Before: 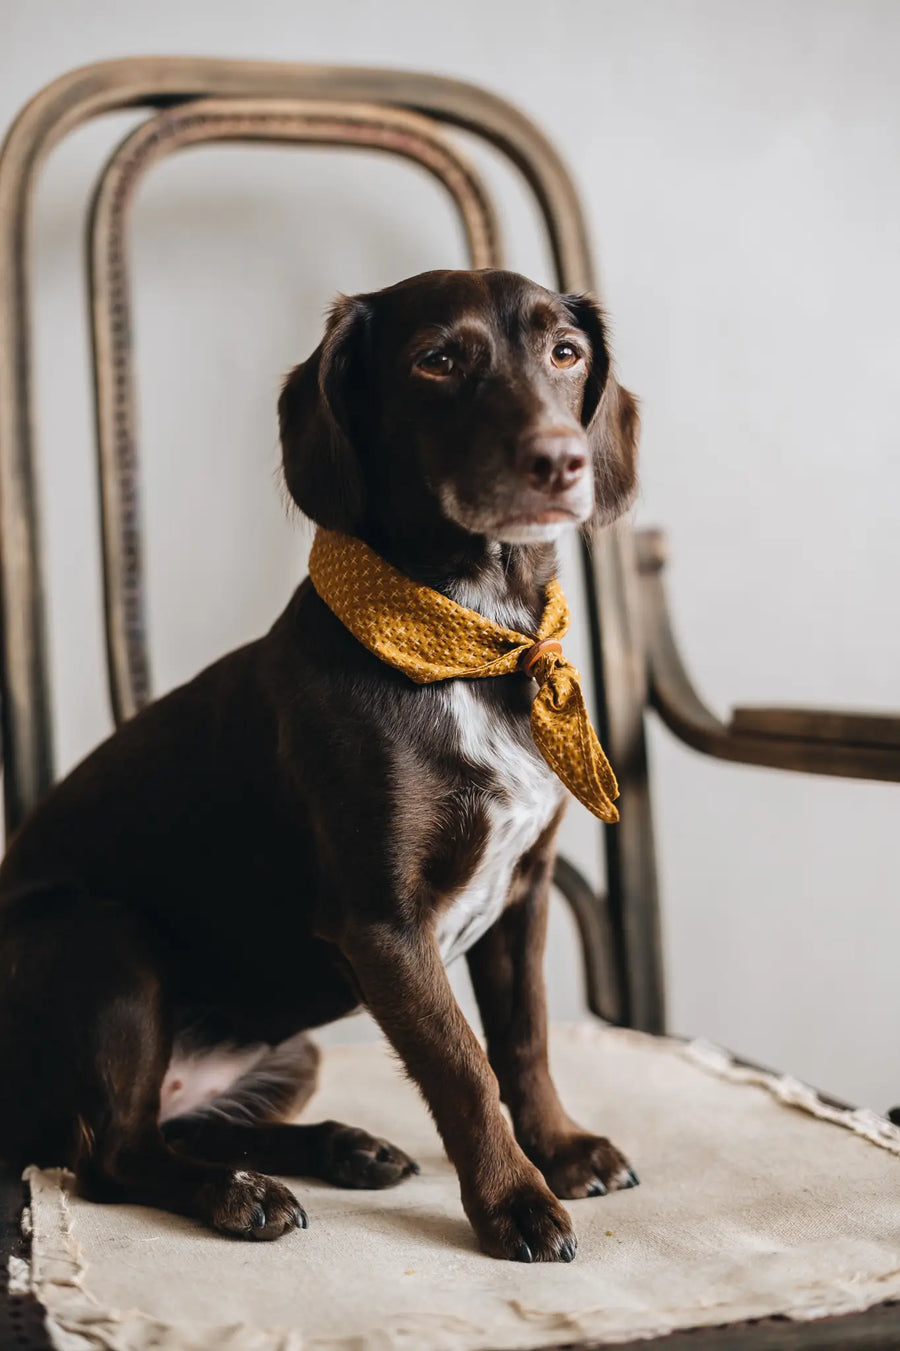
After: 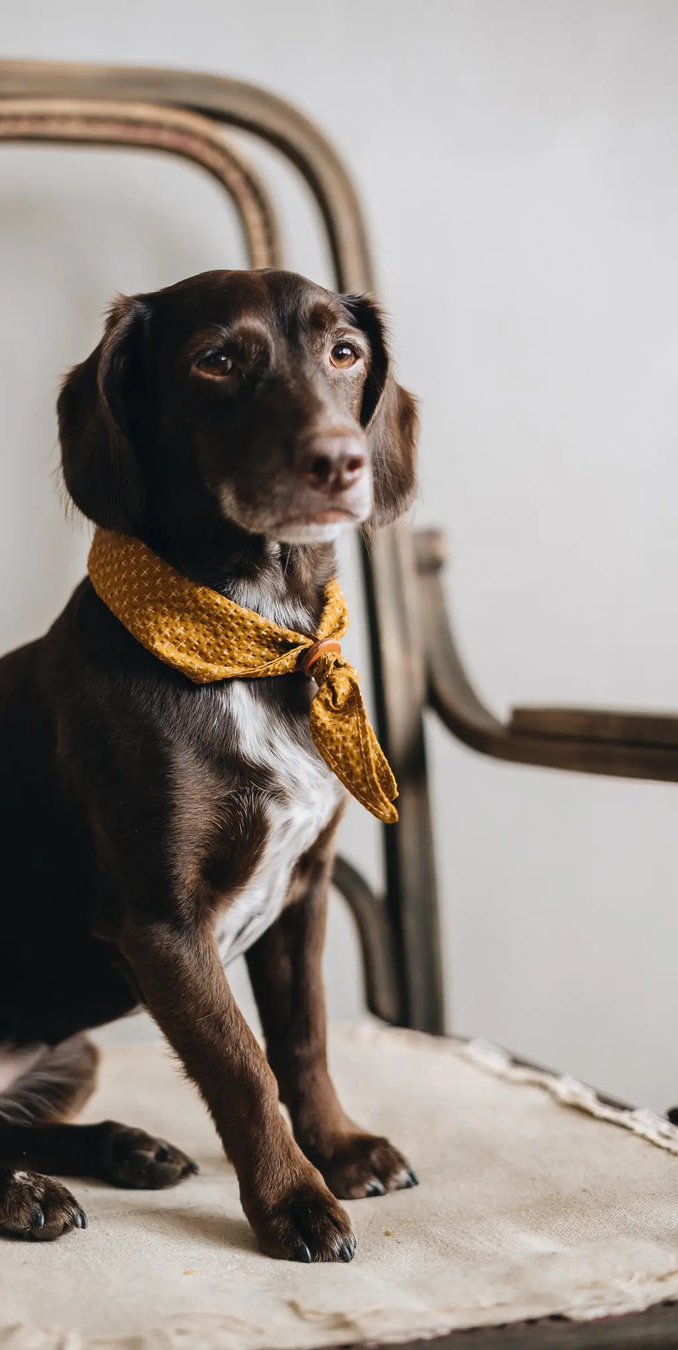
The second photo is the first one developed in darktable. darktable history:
crop and rotate: left 24.609%
shadows and highlights: radius 332.71, shadows 54.07, highlights -99.07, compress 94.5%, soften with gaussian
